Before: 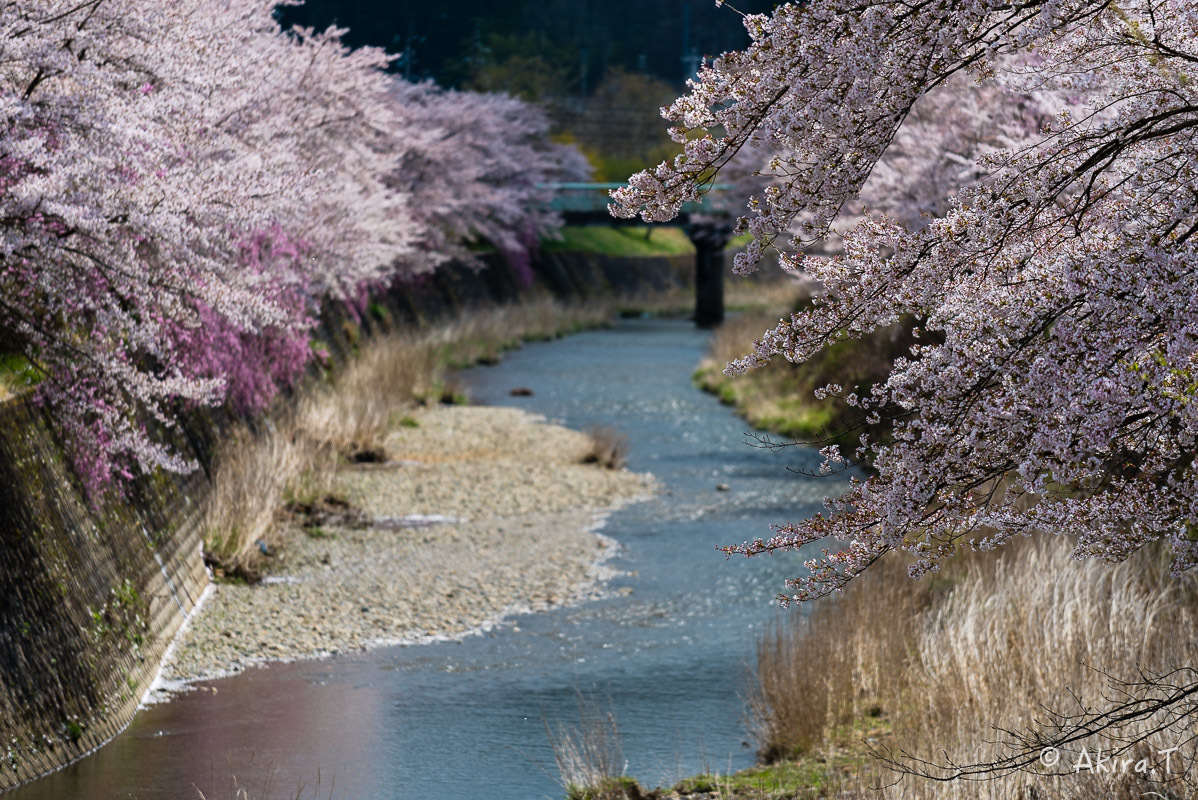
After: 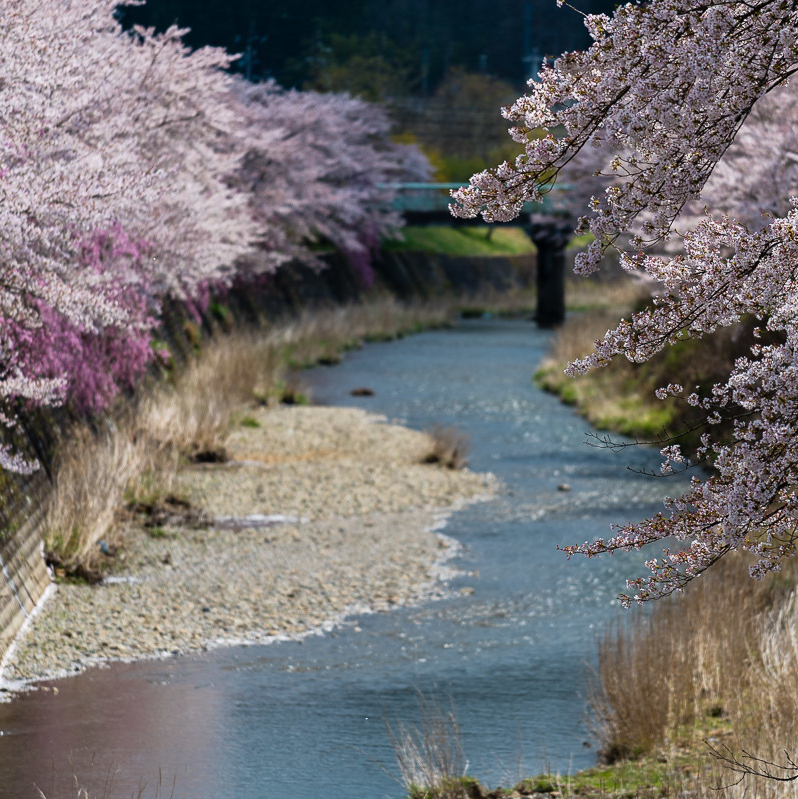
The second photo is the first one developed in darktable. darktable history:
crop and rotate: left 13.352%, right 19.99%
